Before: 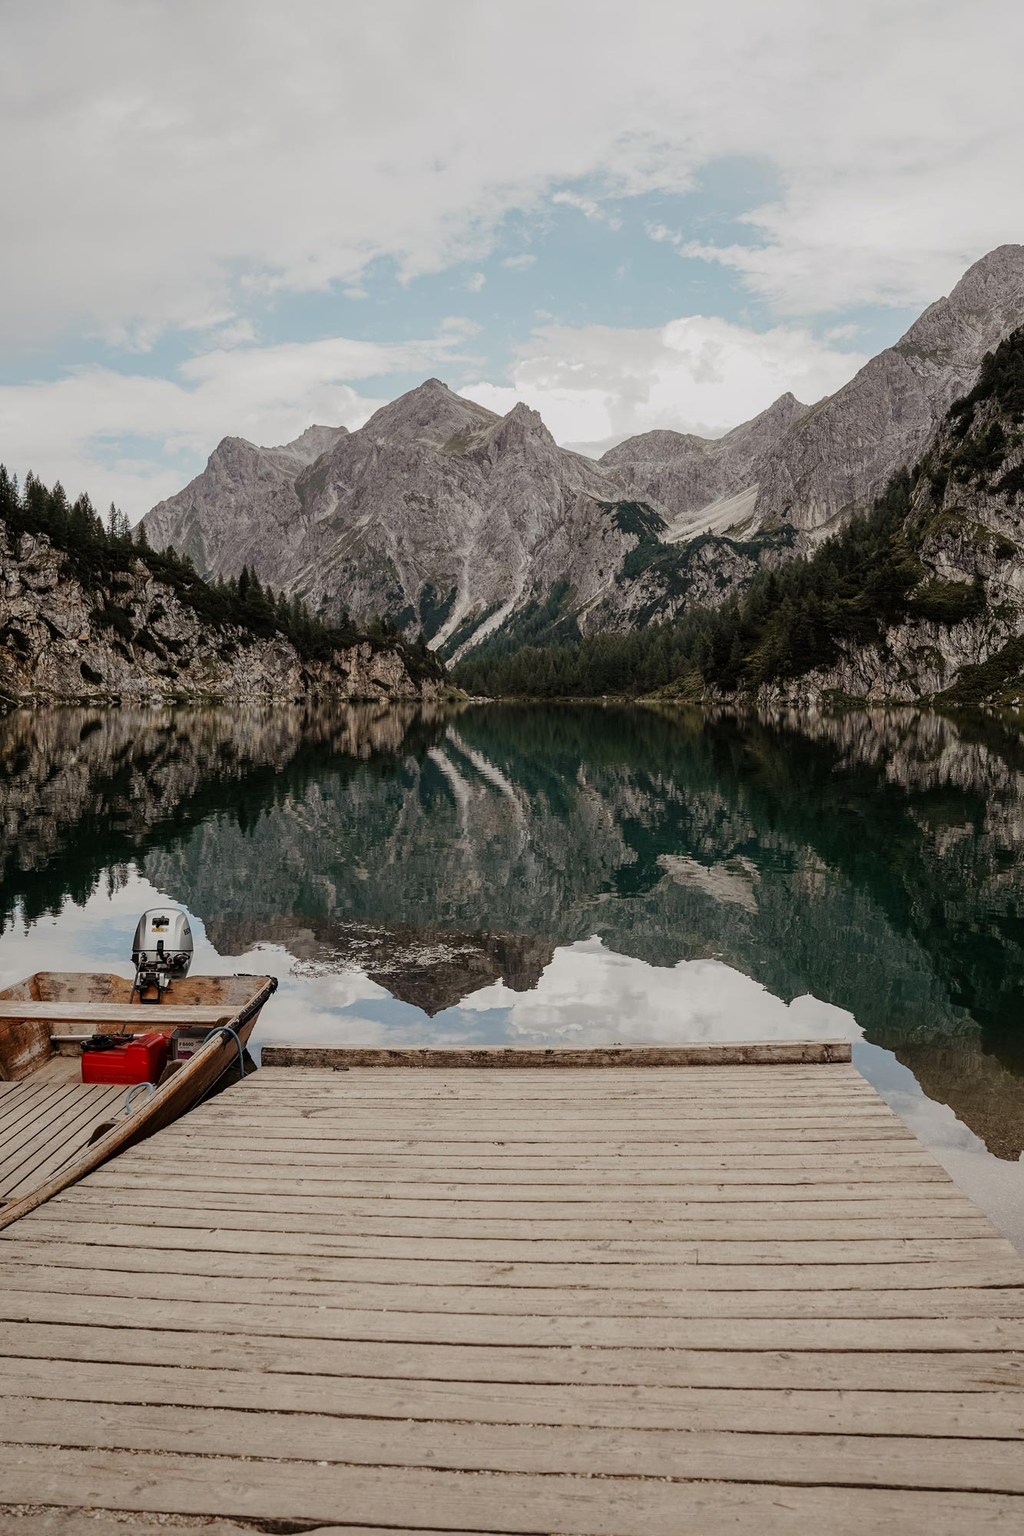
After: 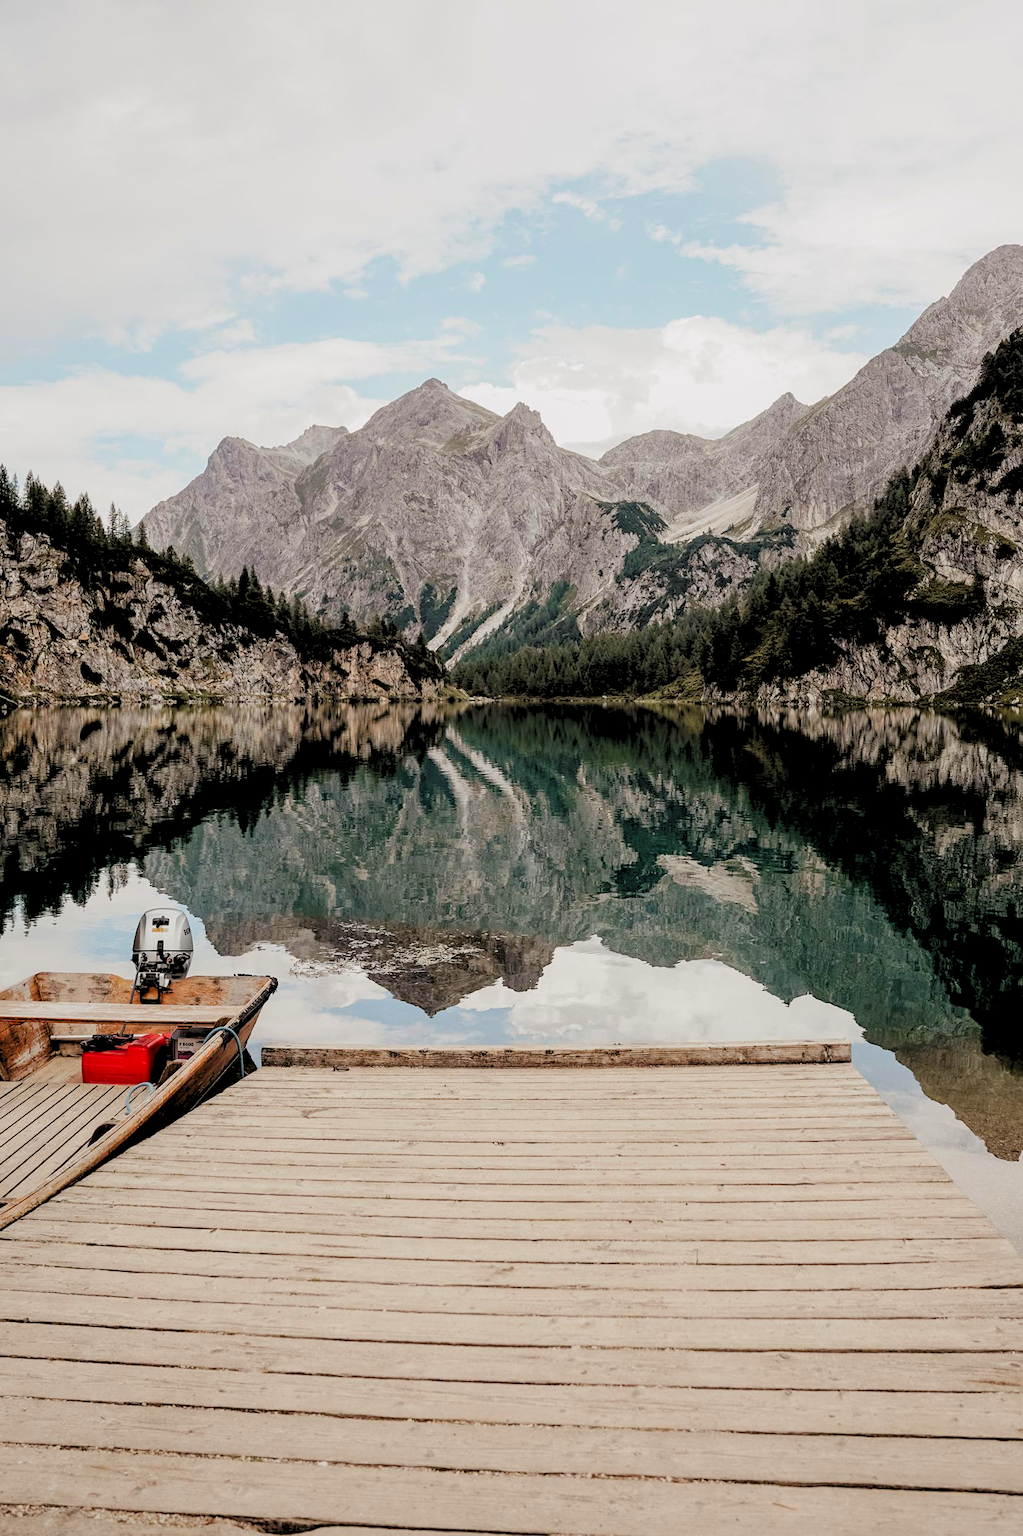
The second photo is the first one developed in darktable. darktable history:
levels: white 90.69%, levels [0.093, 0.434, 0.988]
